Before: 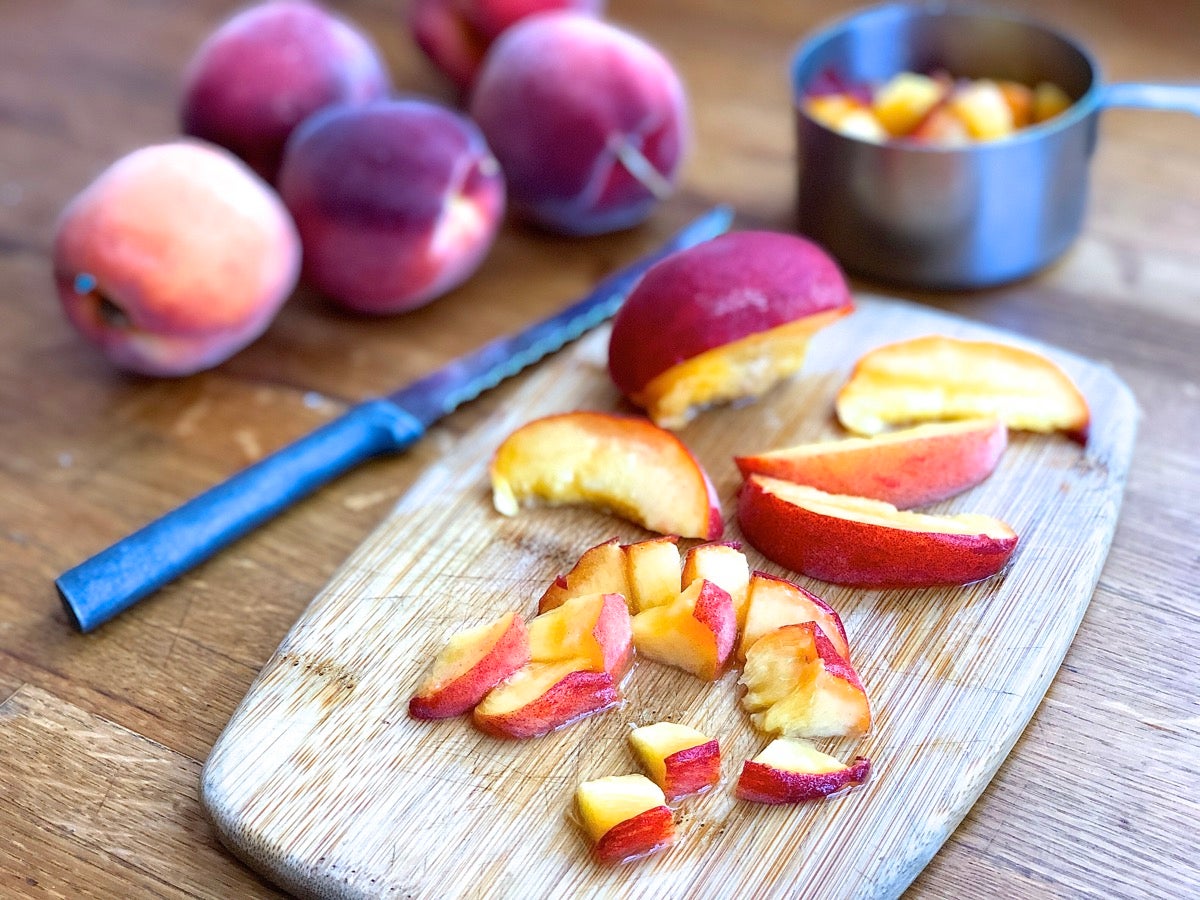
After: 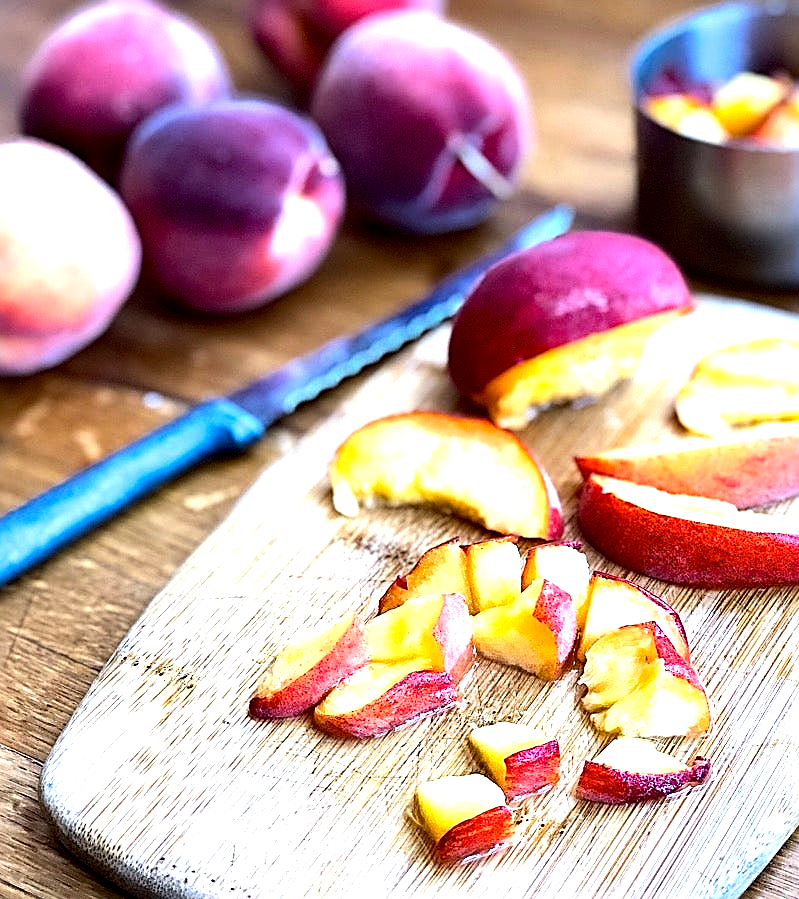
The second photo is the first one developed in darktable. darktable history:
crop and rotate: left 13.335%, right 20.029%
exposure: black level correction 0.01, exposure 0.016 EV, compensate highlight preservation false
tone equalizer: -8 EV -1.09 EV, -7 EV -0.992 EV, -6 EV -0.831 EV, -5 EV -0.551 EV, -3 EV 0.571 EV, -2 EV 0.875 EV, -1 EV 1 EV, +0 EV 1.06 EV, edges refinement/feathering 500, mask exposure compensation -1.57 EV, preserve details no
sharpen: radius 2.713, amount 0.677
